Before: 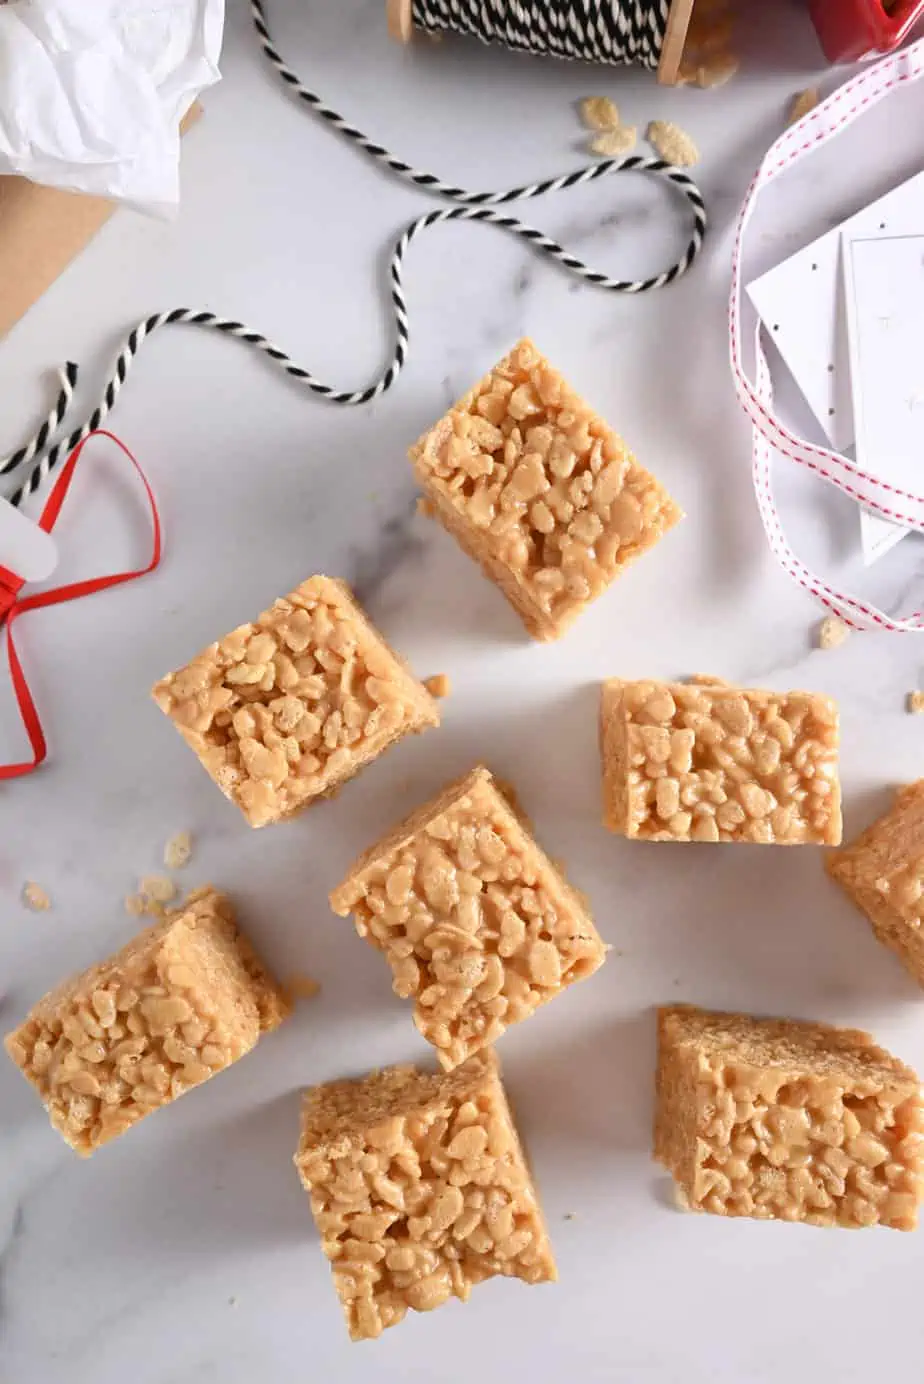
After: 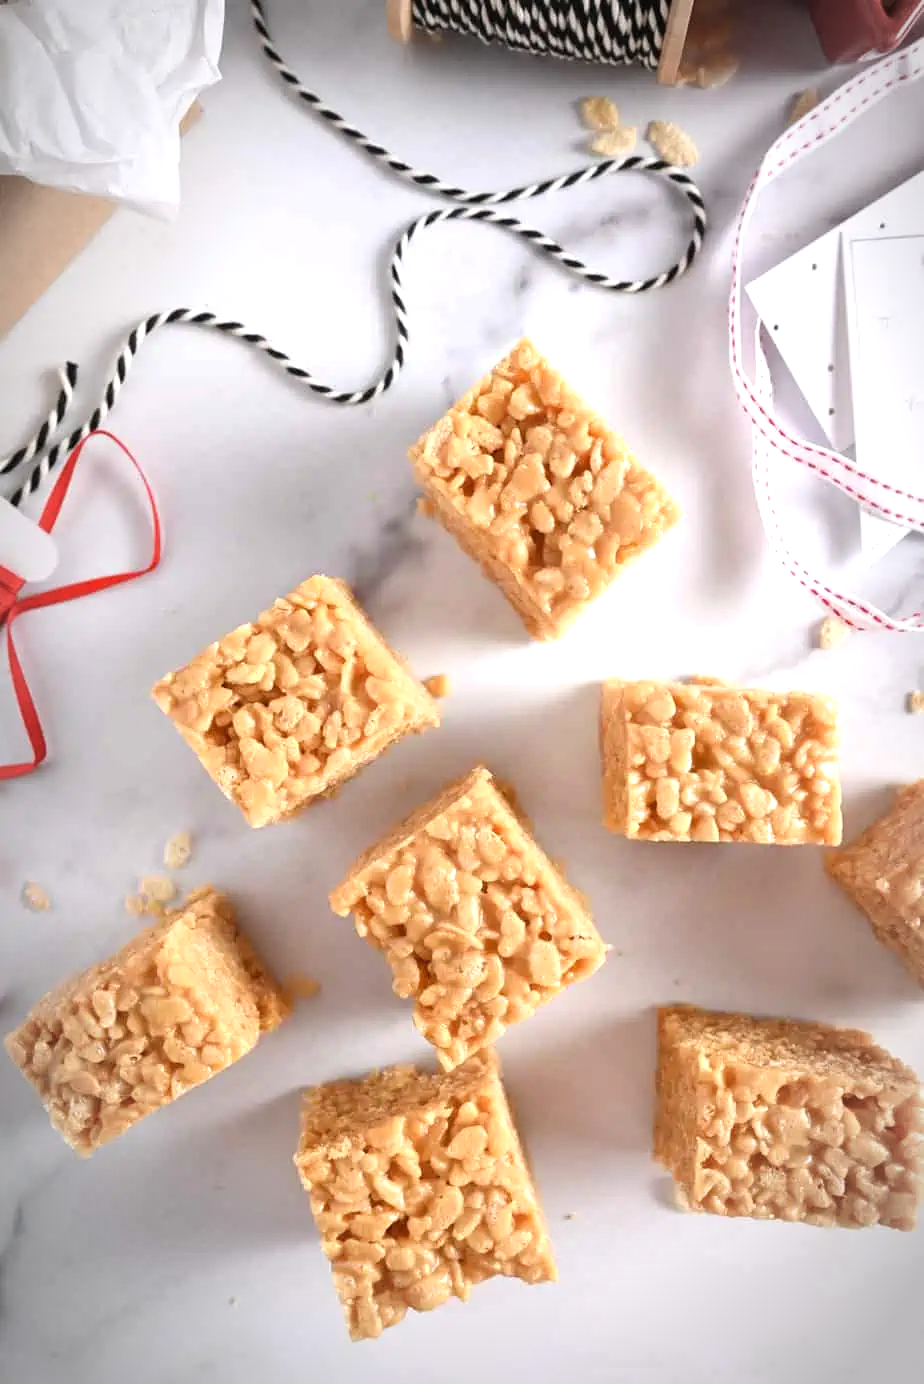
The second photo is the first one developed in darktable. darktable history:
tone equalizer: on, module defaults
exposure: black level correction 0, exposure 0.499 EV, compensate highlight preservation false
vignetting: automatic ratio true, unbound false
